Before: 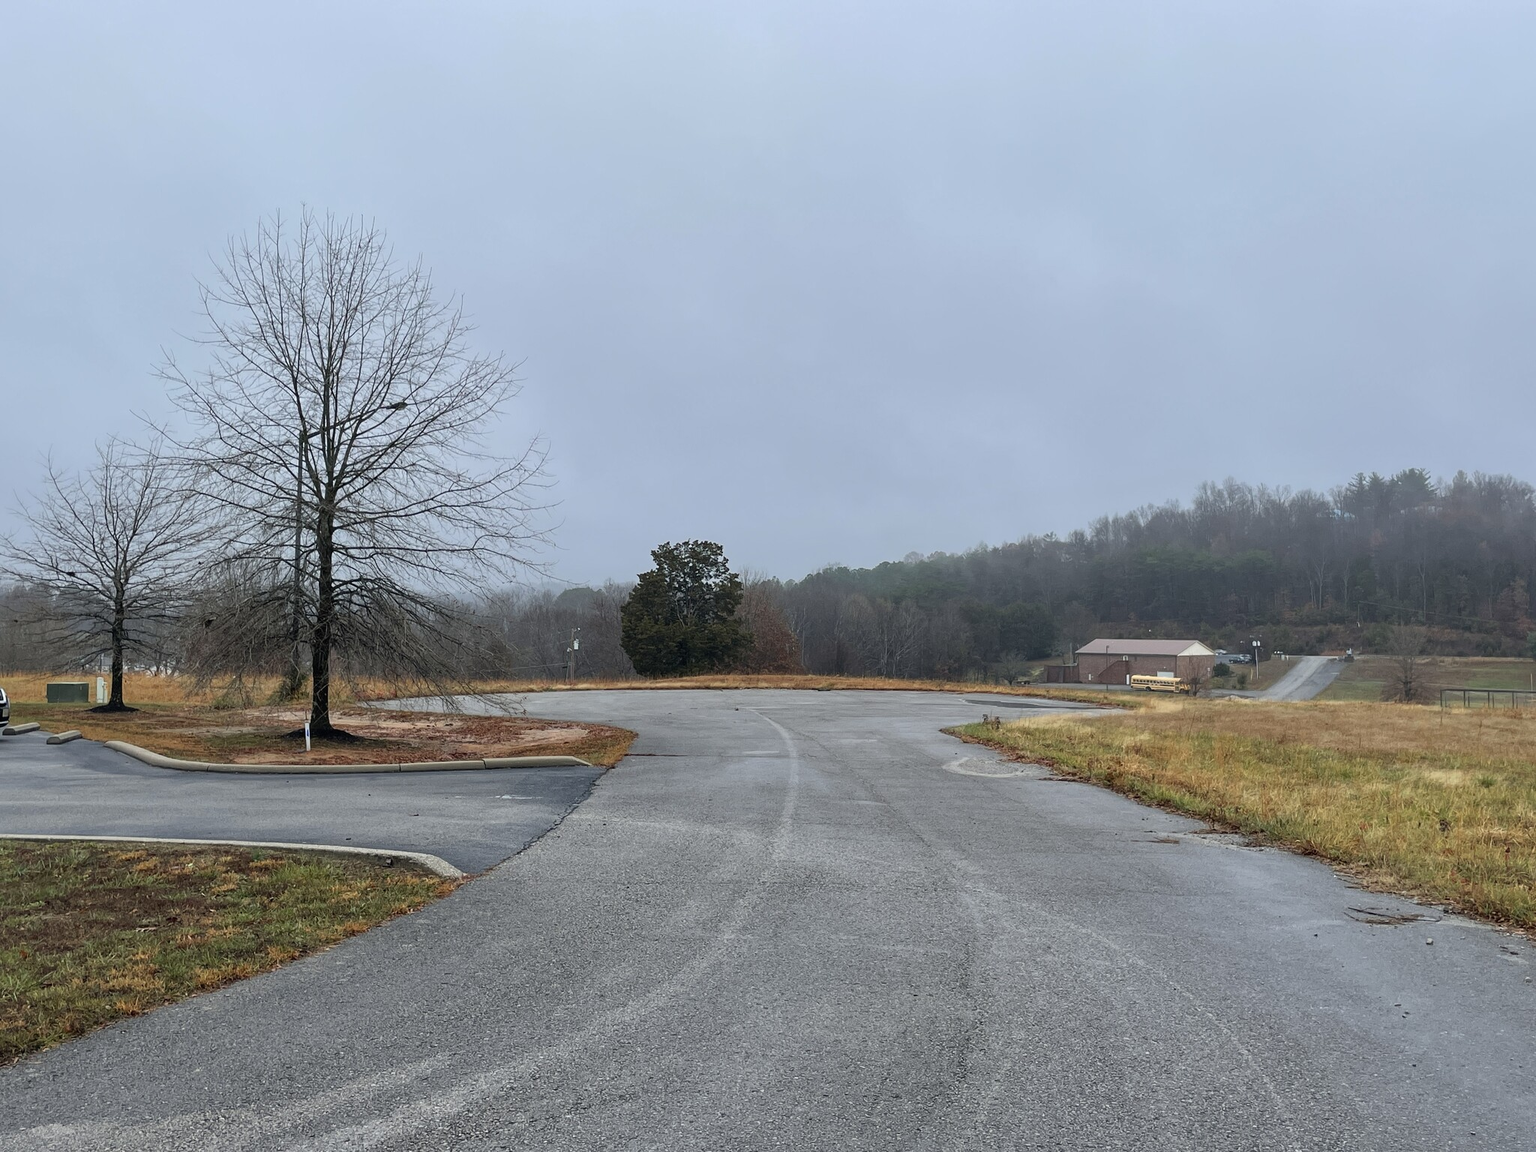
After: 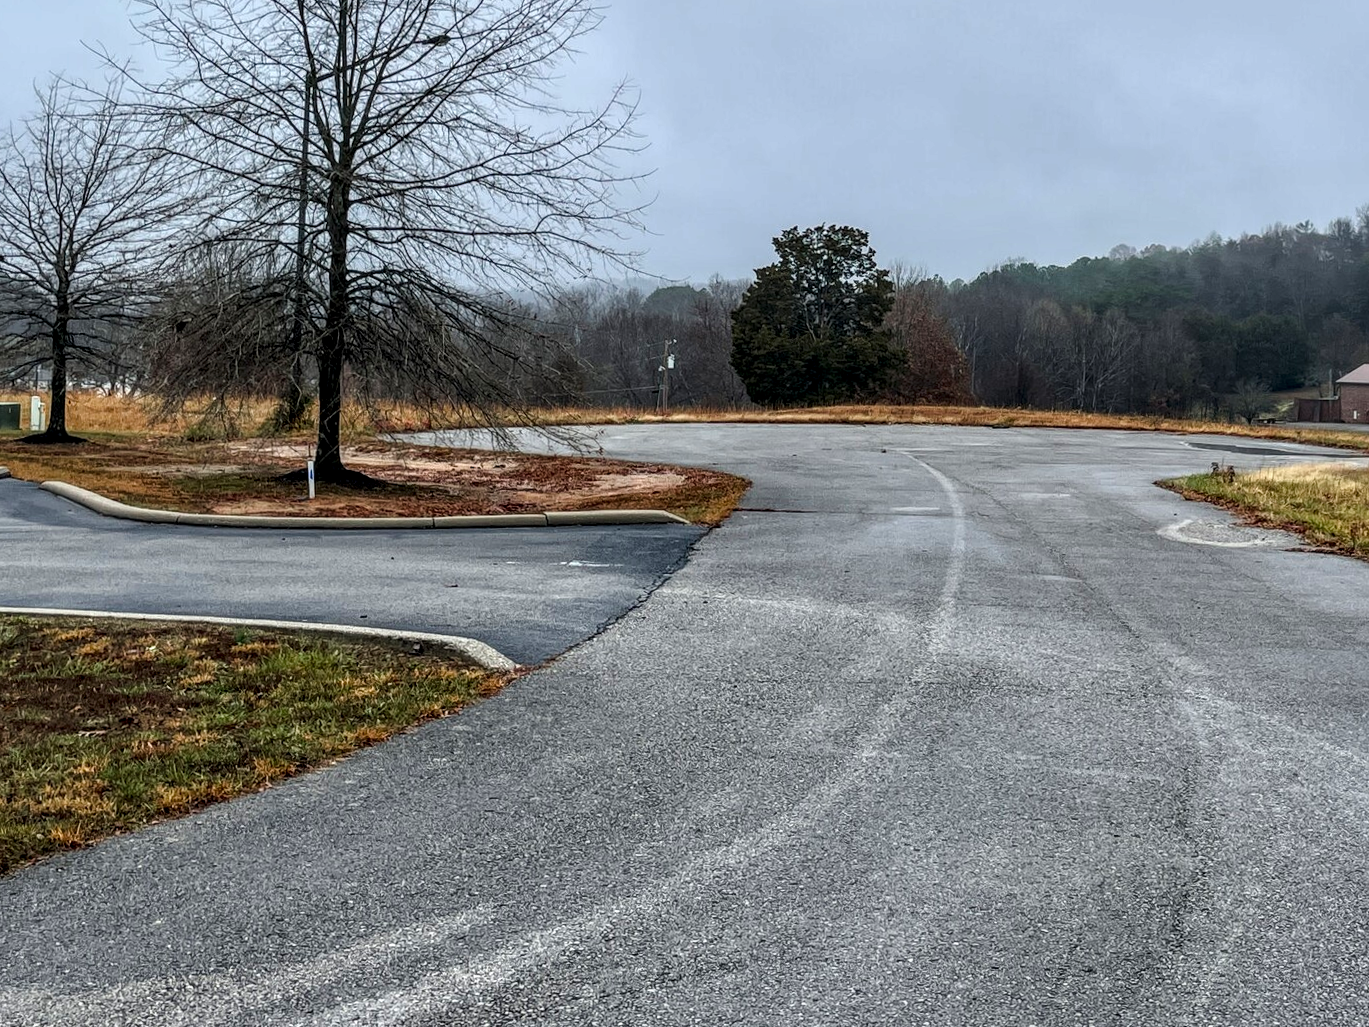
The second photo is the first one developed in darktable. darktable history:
crop and rotate: angle -0.82°, left 3.85%, top 31.828%, right 27.992%
local contrast: highlights 19%, detail 186%
color balance rgb: linear chroma grading › shadows 32%, linear chroma grading › global chroma -2%, linear chroma grading › mid-tones 4%, perceptual saturation grading › global saturation -2%, perceptual saturation grading › highlights -8%, perceptual saturation grading › mid-tones 8%, perceptual saturation grading › shadows 4%, perceptual brilliance grading › highlights 8%, perceptual brilliance grading › mid-tones 4%, perceptual brilliance grading › shadows 2%, global vibrance 16%, saturation formula JzAzBz (2021)
exposure: black level correction -0.015, exposure -0.125 EV, compensate highlight preservation false
